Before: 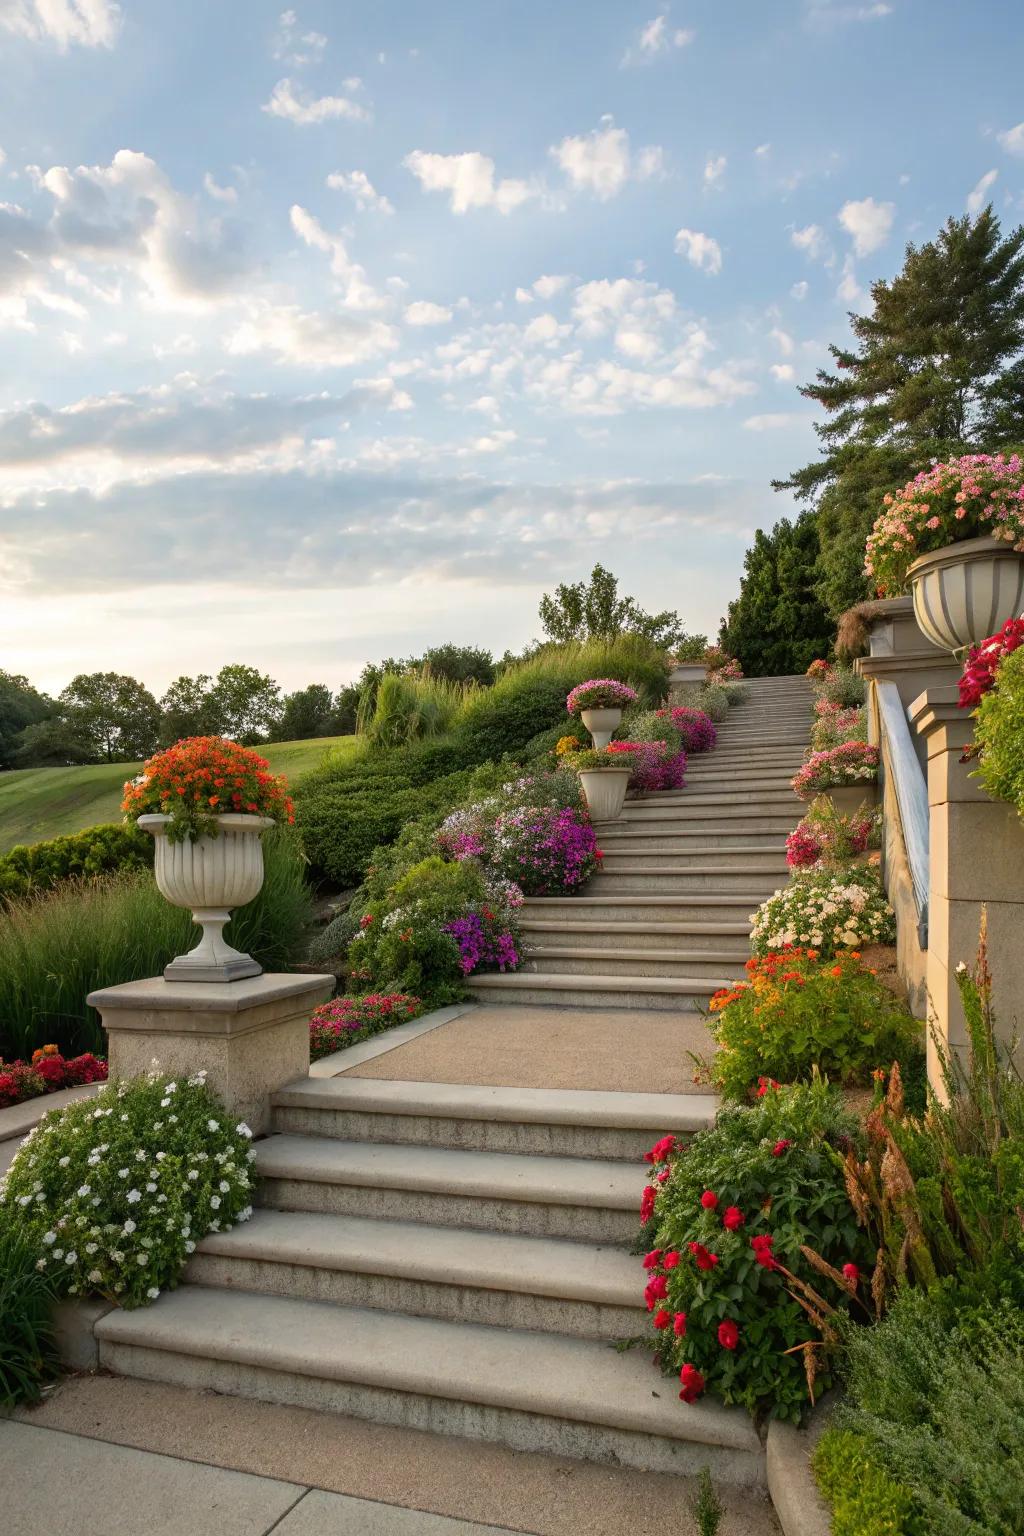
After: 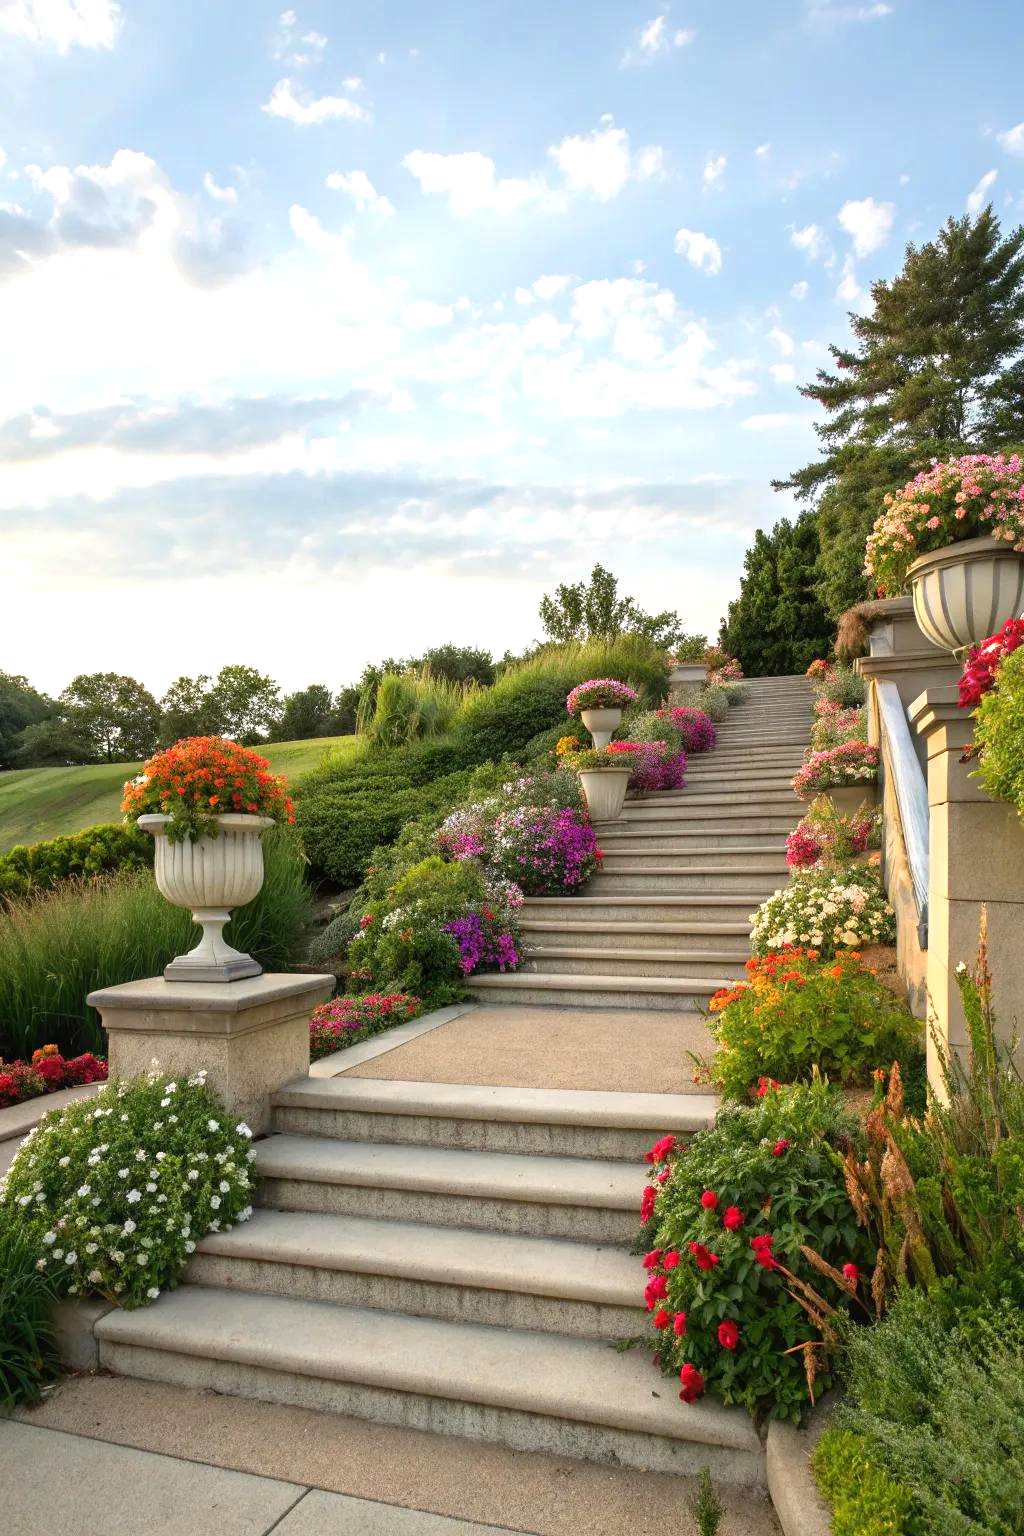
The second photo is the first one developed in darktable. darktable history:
exposure: exposure 0.561 EV, compensate exposure bias true, compensate highlight preservation false
